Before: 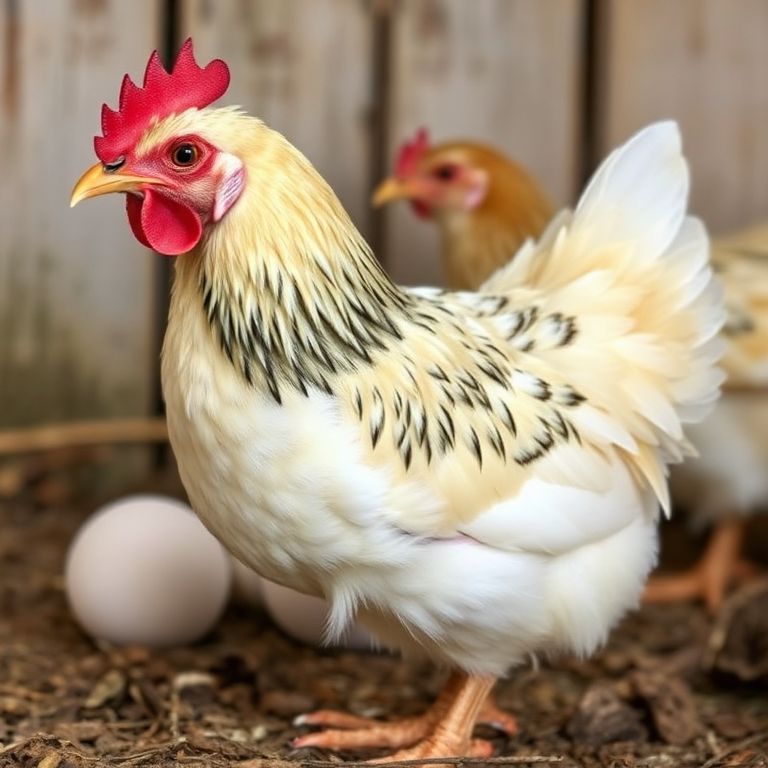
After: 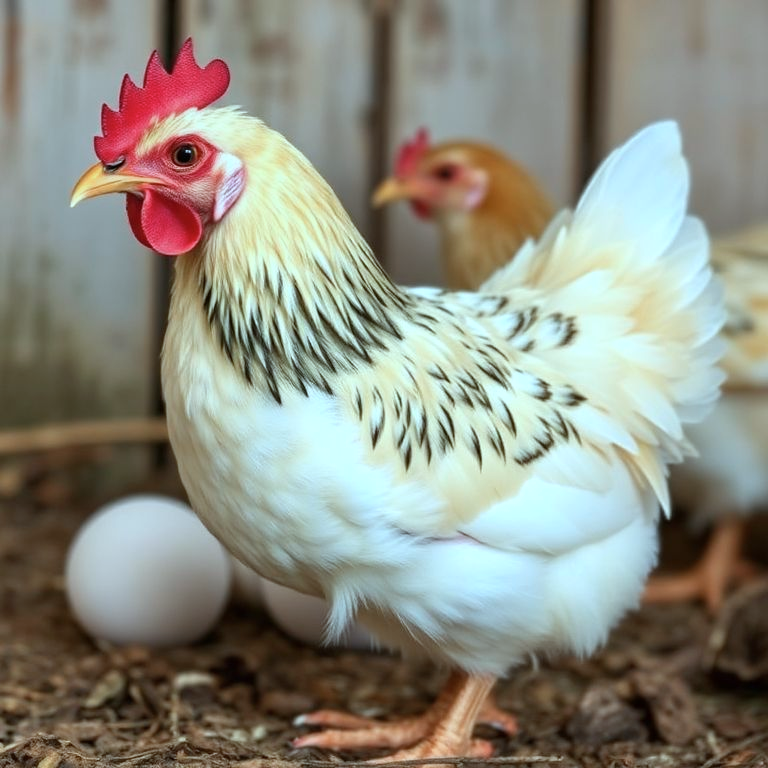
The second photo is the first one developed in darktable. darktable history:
color correction: highlights a* -11.59, highlights b* -15.26
